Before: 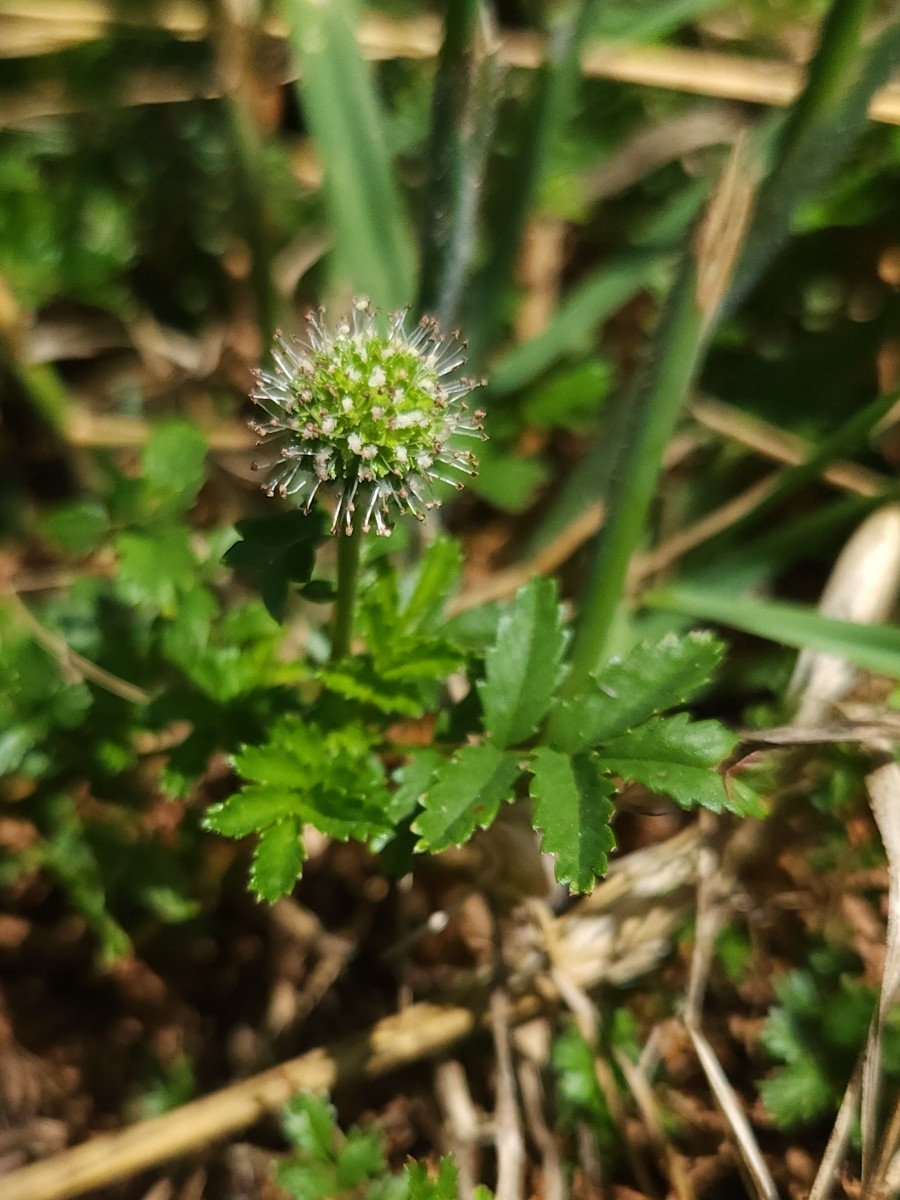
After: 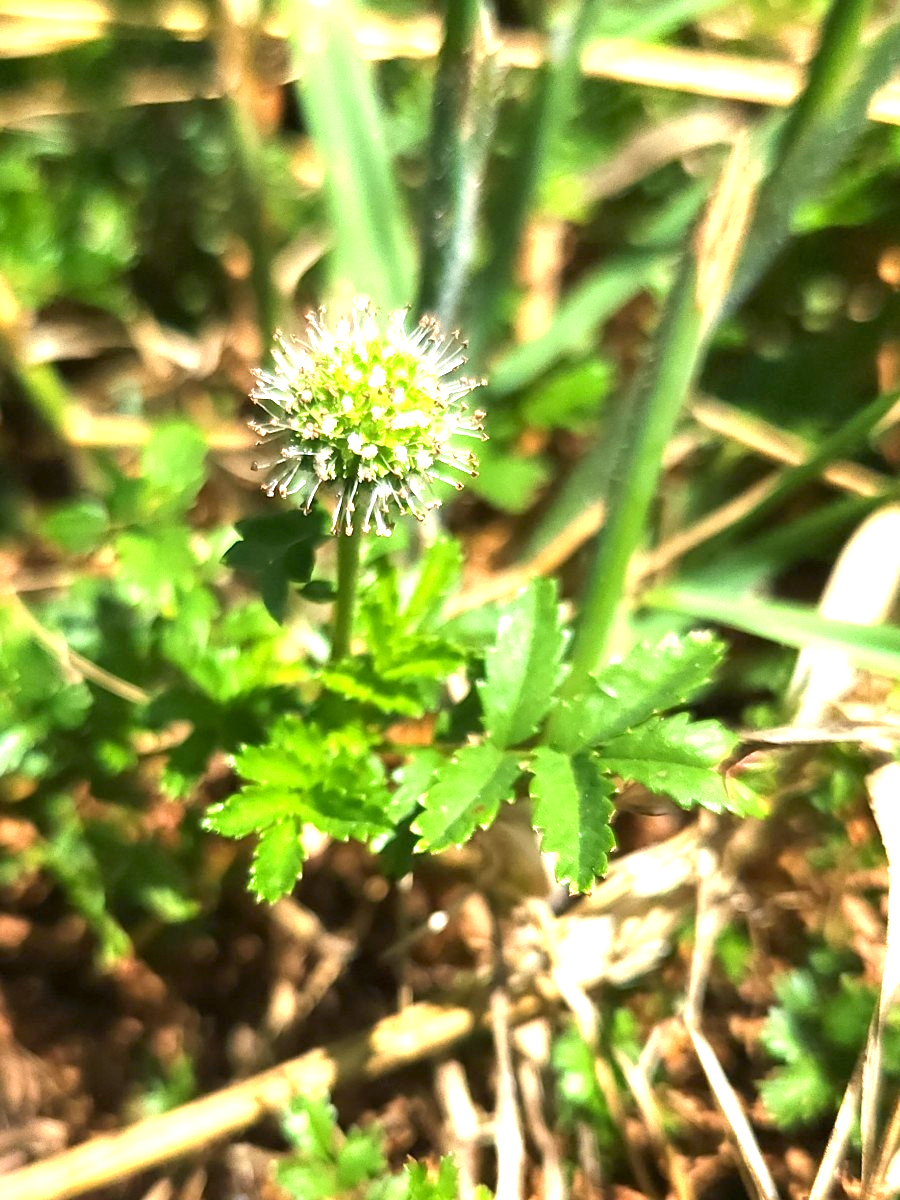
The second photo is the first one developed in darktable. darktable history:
exposure: black level correction 0.001, exposure 1.81 EV, compensate highlight preservation false
